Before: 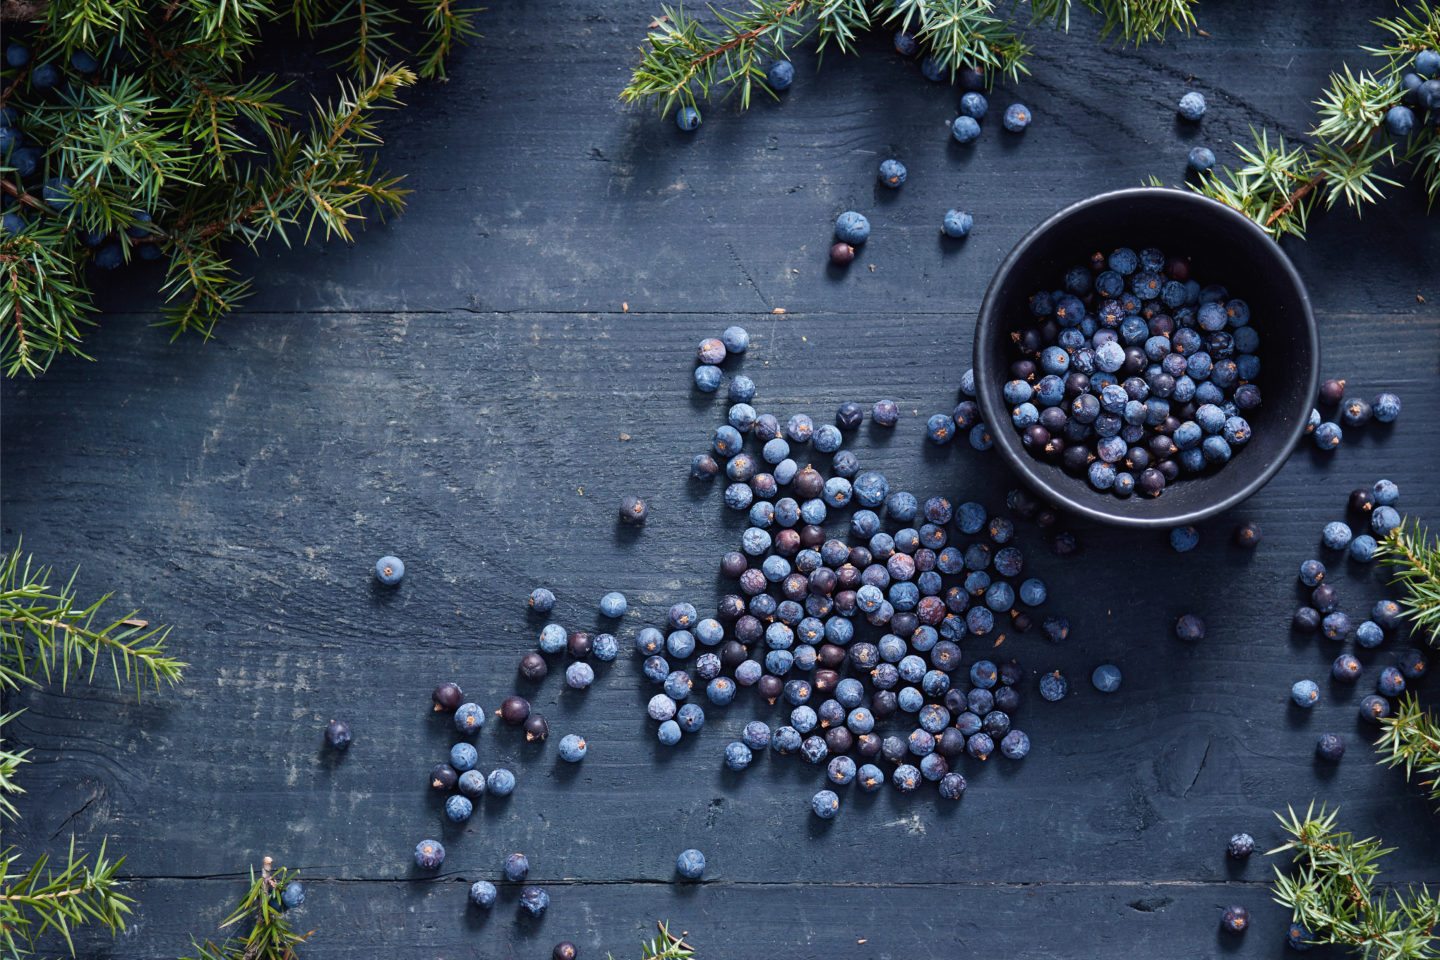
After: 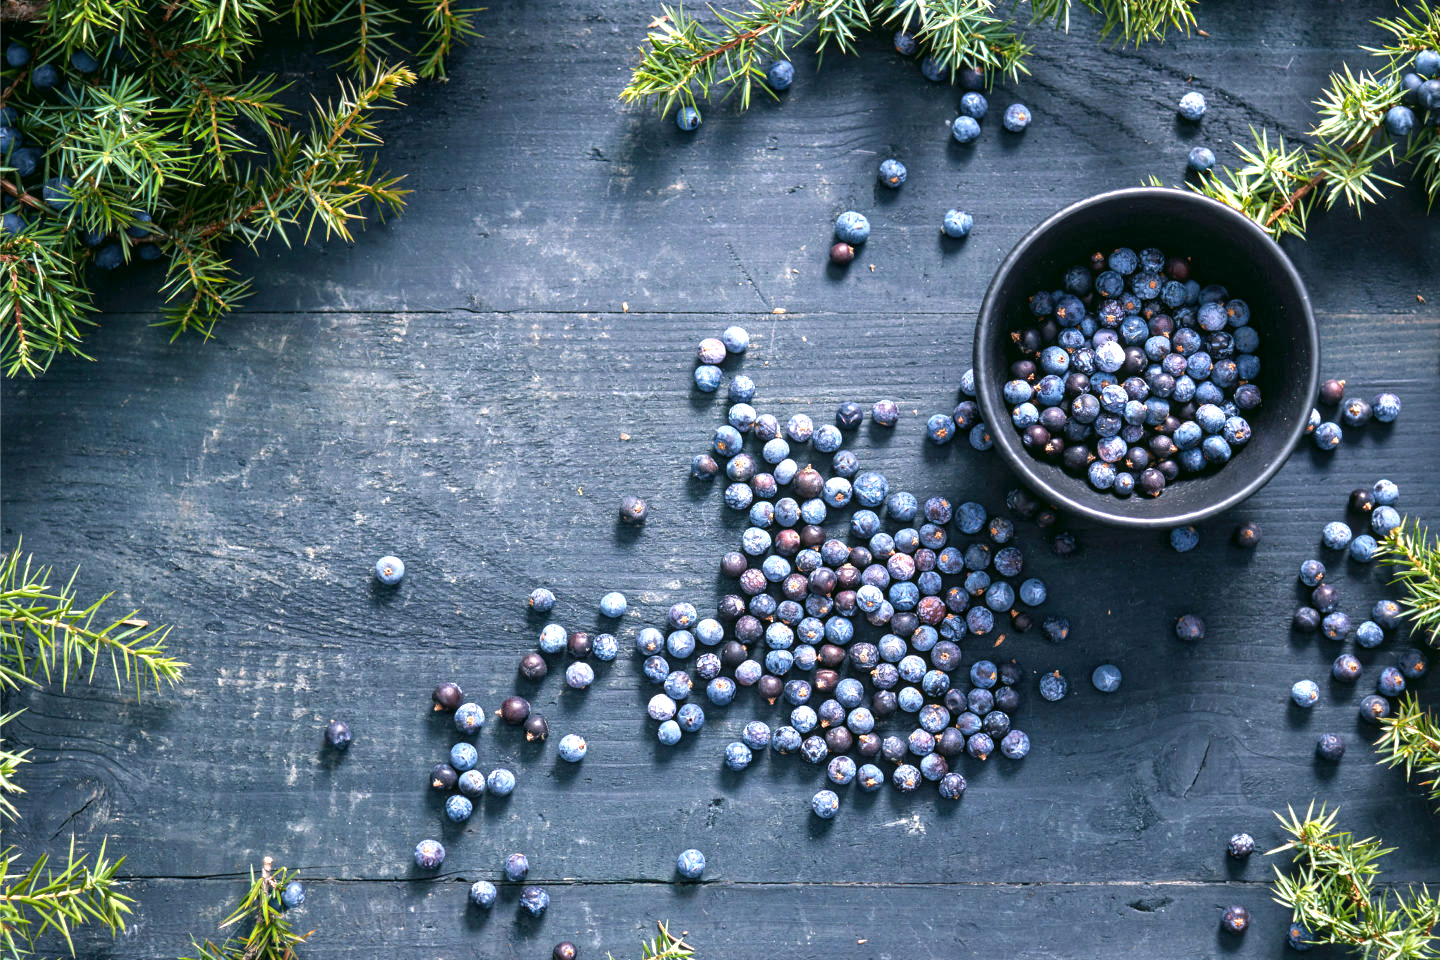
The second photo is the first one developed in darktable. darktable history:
color correction: highlights a* 4.49, highlights b* 4.93, shadows a* -7.52, shadows b* 4.62
local contrast: on, module defaults
exposure: black level correction 0, exposure 1.107 EV, compensate highlight preservation false
